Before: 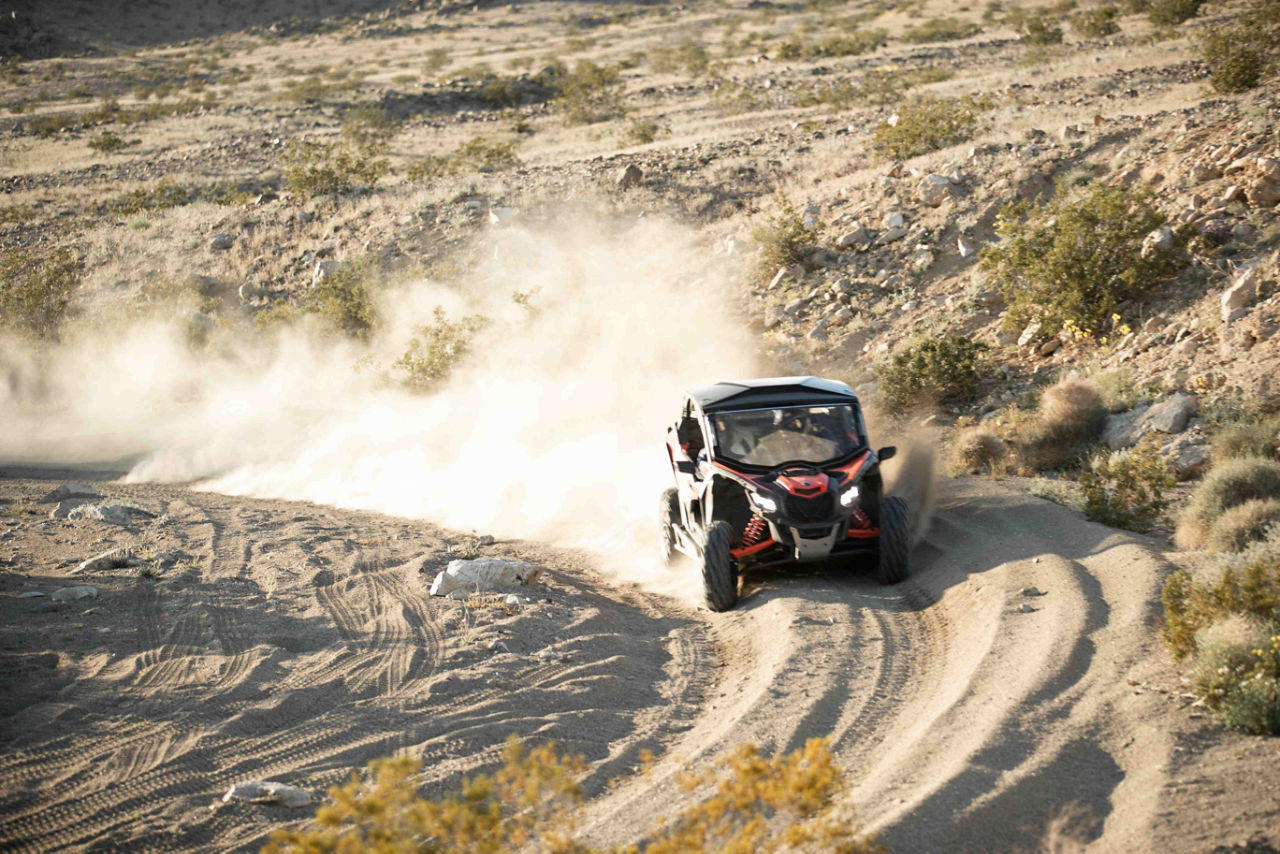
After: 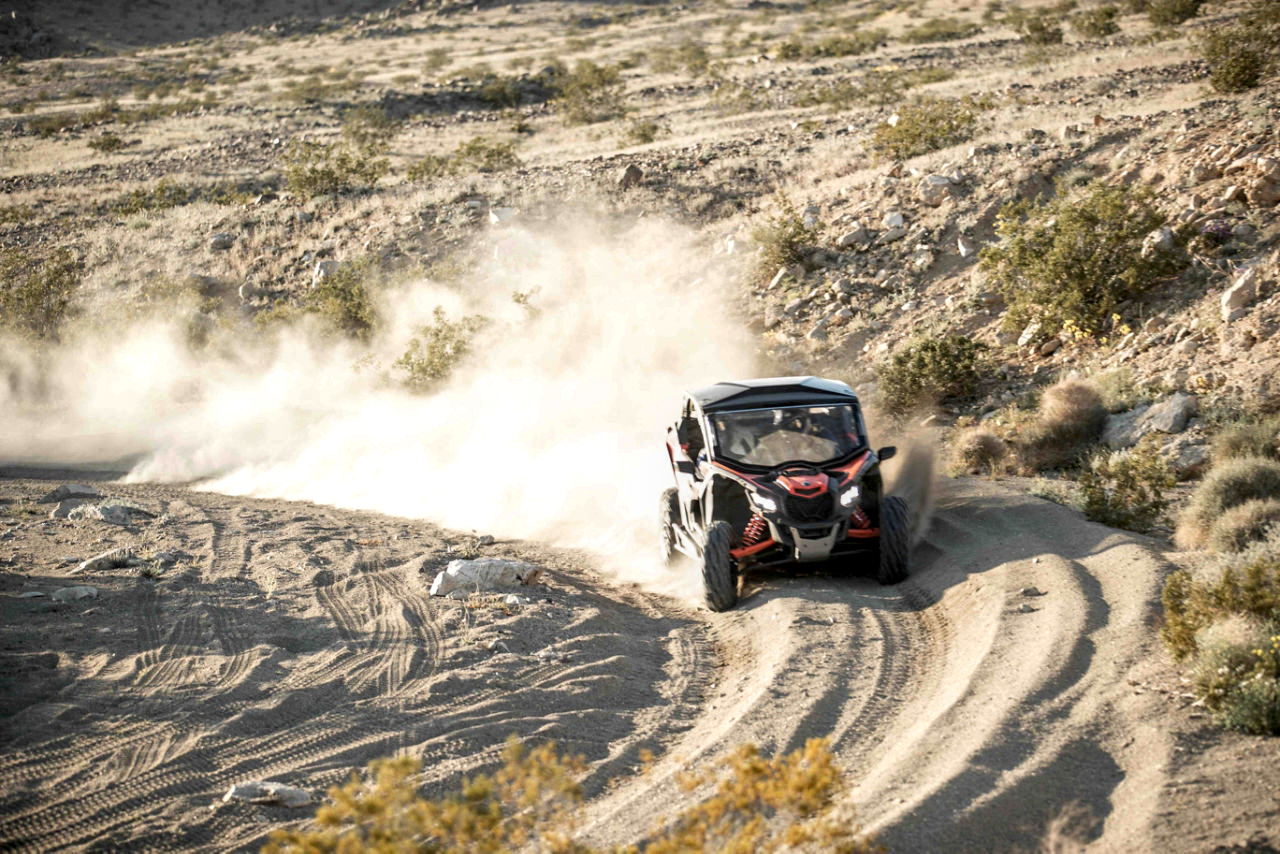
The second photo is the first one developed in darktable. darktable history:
contrast brightness saturation: saturation -0.05
exposure: black level correction 0.001, compensate highlight preservation false
local contrast: highlights 37%, detail 134%
